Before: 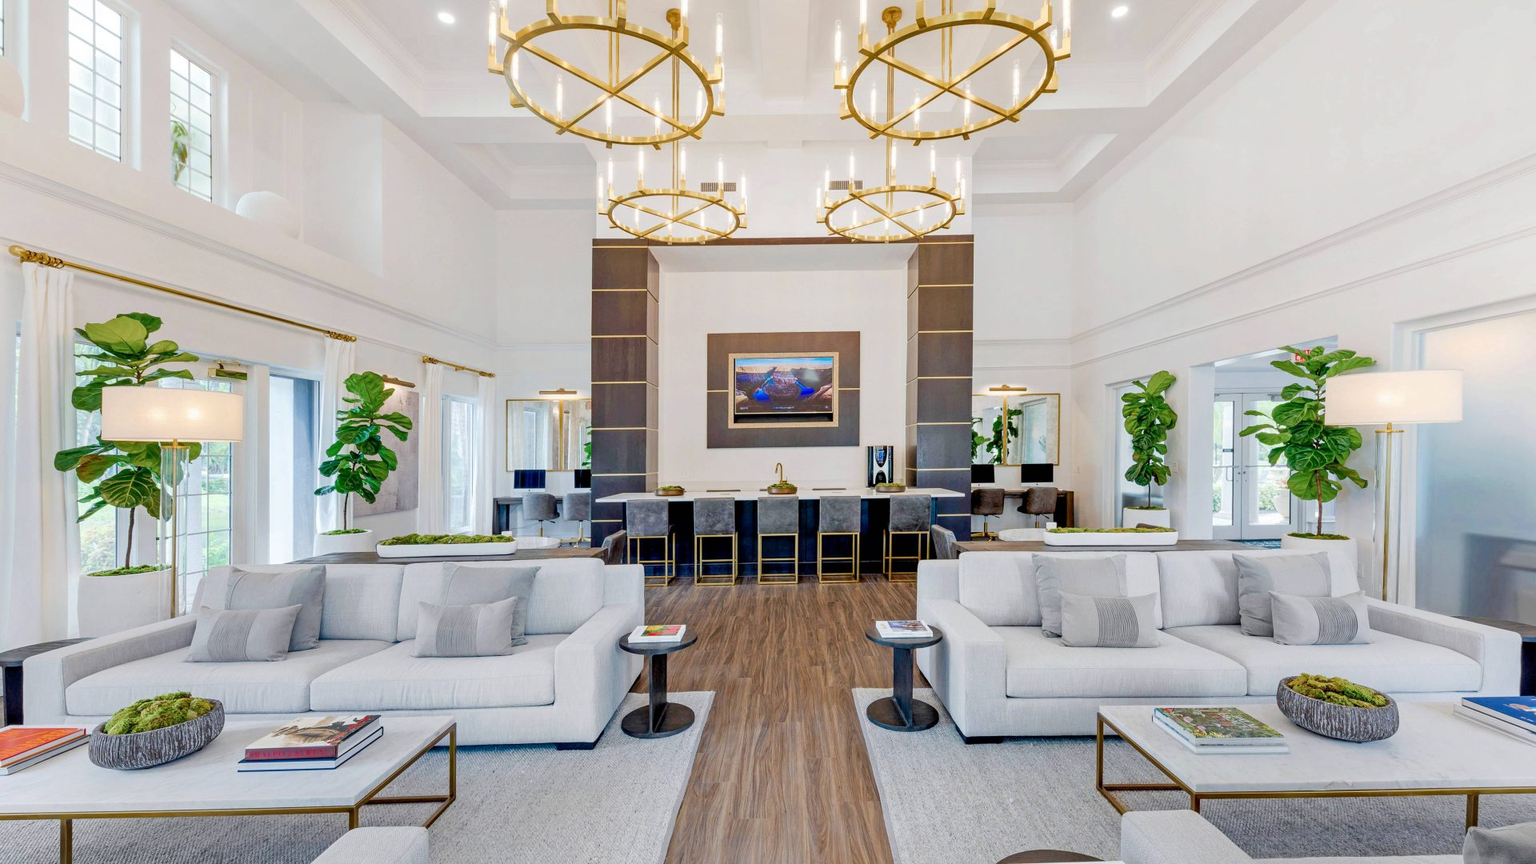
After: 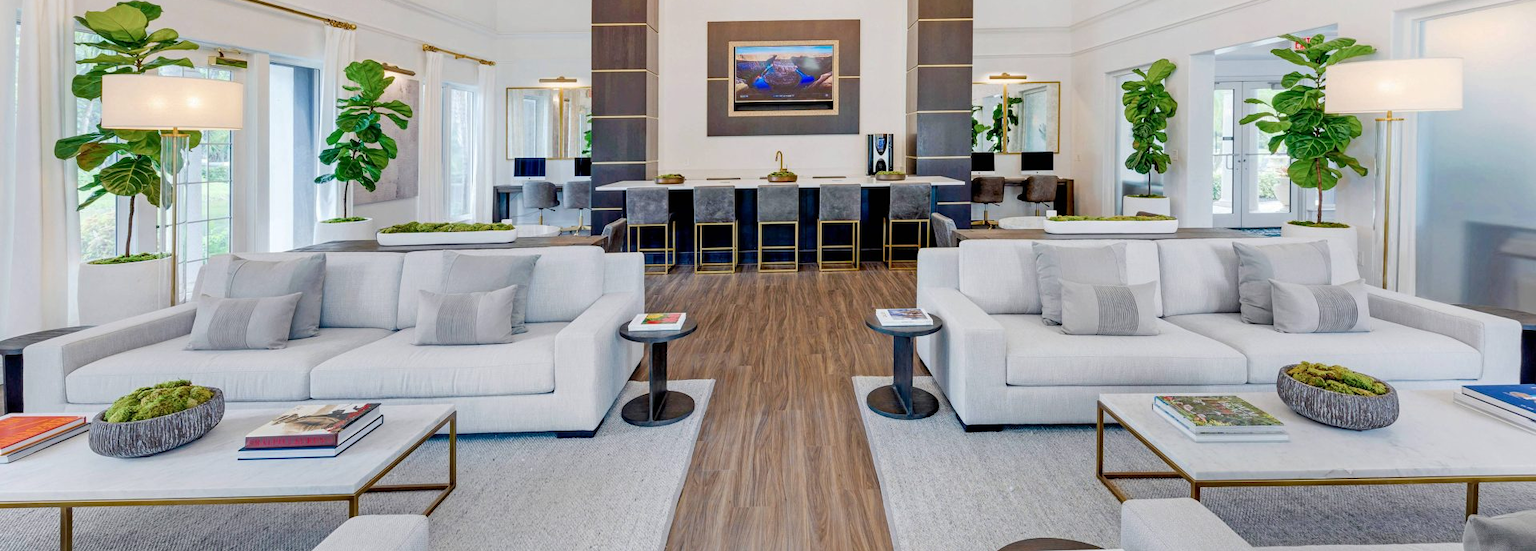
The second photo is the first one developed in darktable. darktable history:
crop and rotate: top 36.154%
